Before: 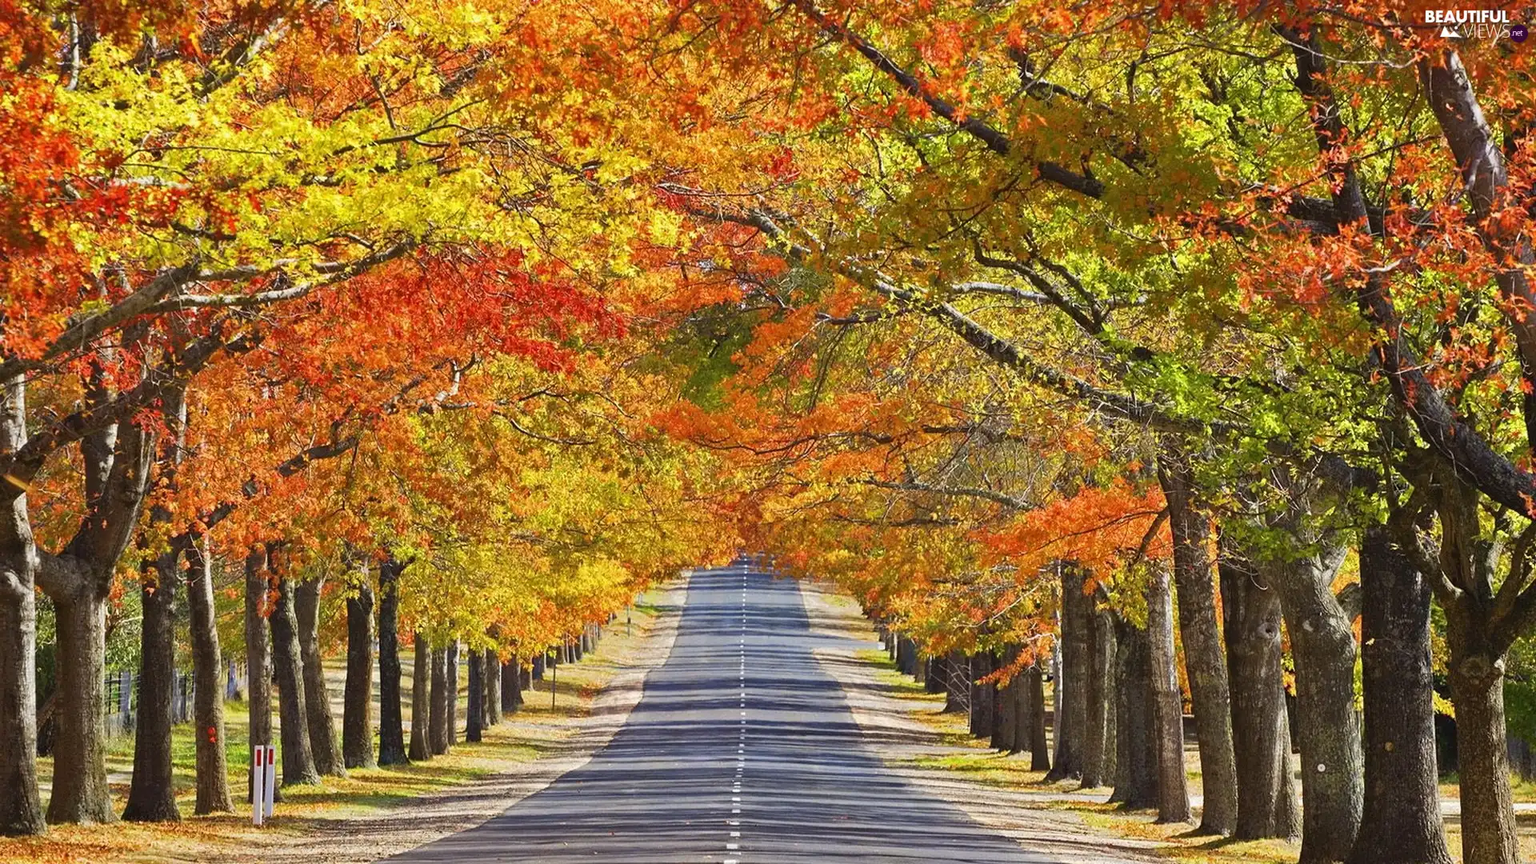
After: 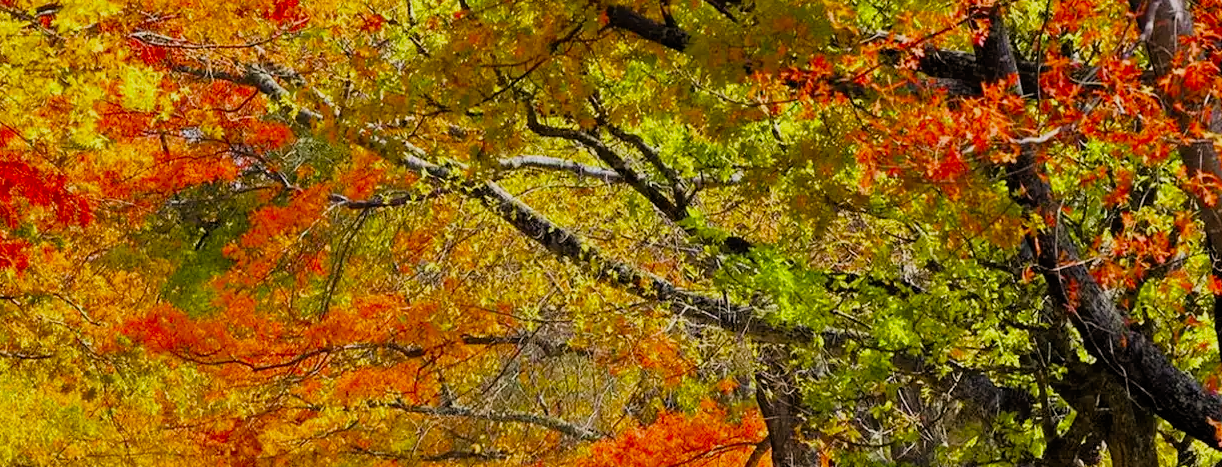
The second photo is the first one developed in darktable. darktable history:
filmic rgb: black relative exposure -7.6 EV, white relative exposure 4.64 EV, threshold 3 EV, target black luminance 0%, hardness 3.55, latitude 50.51%, contrast 1.033, highlights saturation mix 10%, shadows ↔ highlights balance -0.198%, color science v4 (2020), enable highlight reconstruction true
crop: left 36.005%, top 18.293%, right 0.31%, bottom 38.444%
